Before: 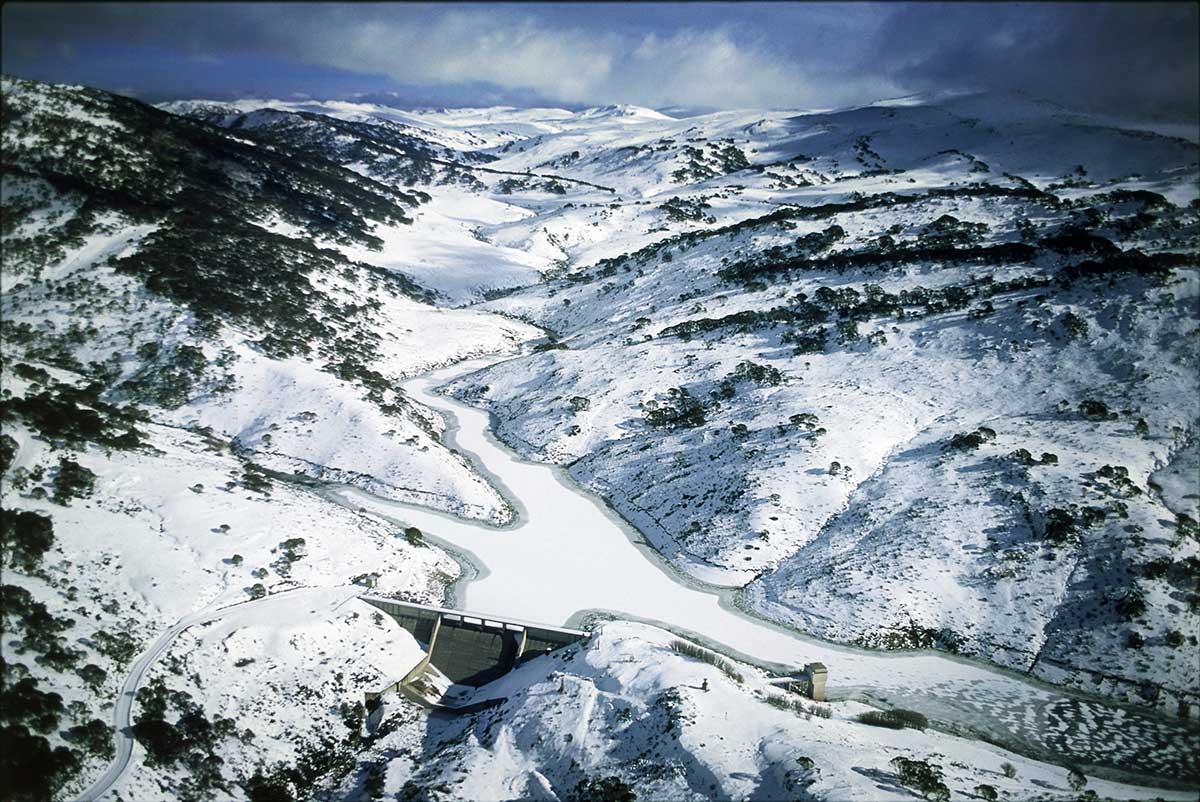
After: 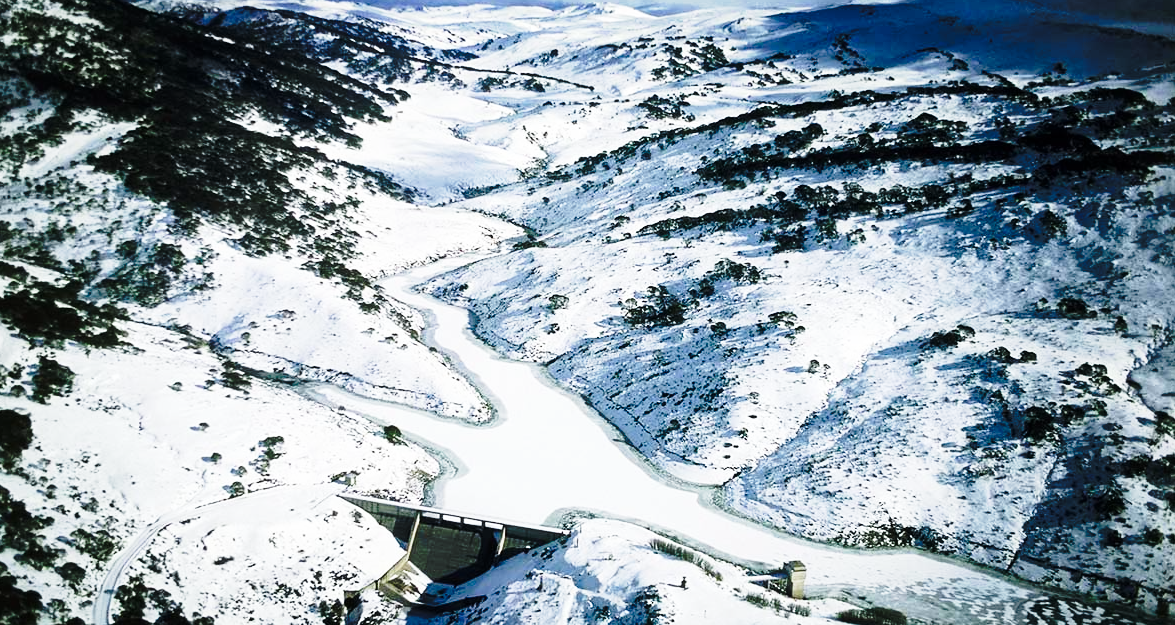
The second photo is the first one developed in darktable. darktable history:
crop and rotate: left 1.814%, top 12.818%, right 0.25%, bottom 9.225%
tone curve: curves: ch0 [(0, 0) (0.003, 0.002) (0.011, 0.007) (0.025, 0.015) (0.044, 0.026) (0.069, 0.041) (0.1, 0.059) (0.136, 0.08) (0.177, 0.105) (0.224, 0.132) (0.277, 0.163) (0.335, 0.198) (0.399, 0.253) (0.468, 0.341) (0.543, 0.435) (0.623, 0.532) (0.709, 0.635) (0.801, 0.745) (0.898, 0.873) (1, 1)], preserve colors none
base curve: curves: ch0 [(0, 0) (0.028, 0.03) (0.121, 0.232) (0.46, 0.748) (0.859, 0.968) (1, 1)], preserve colors none
